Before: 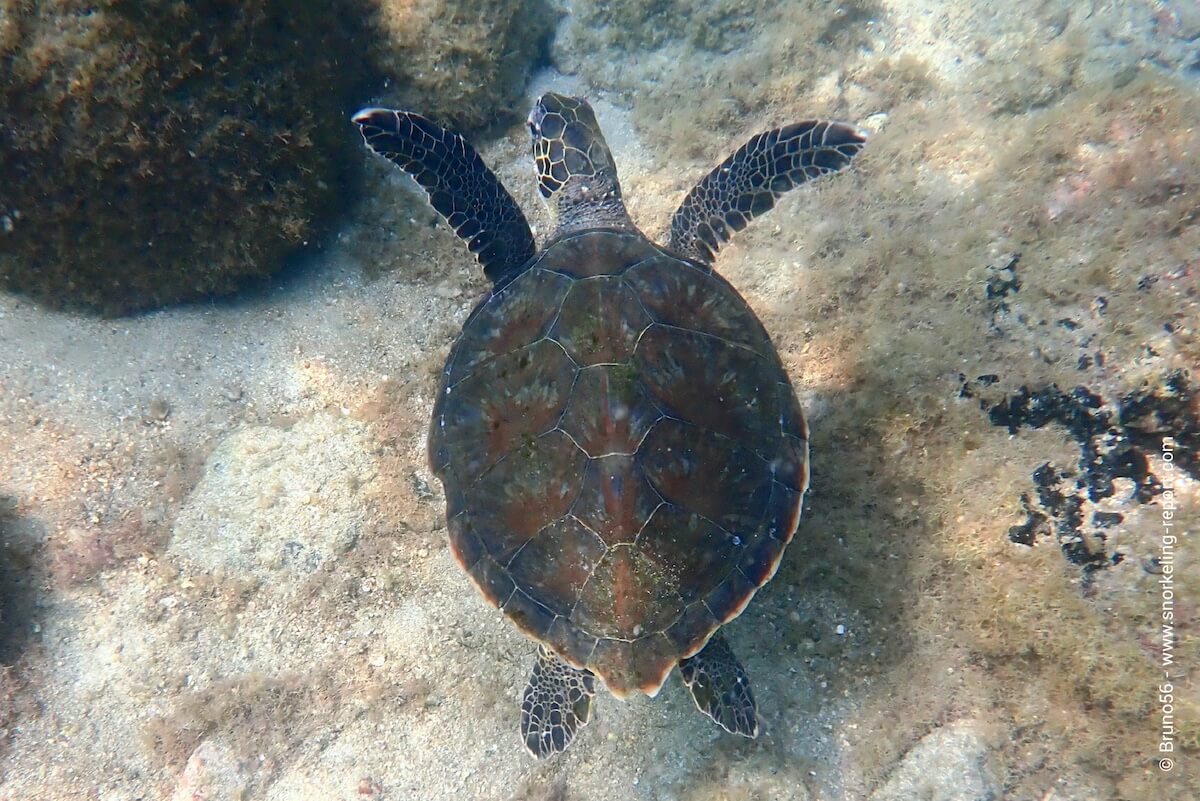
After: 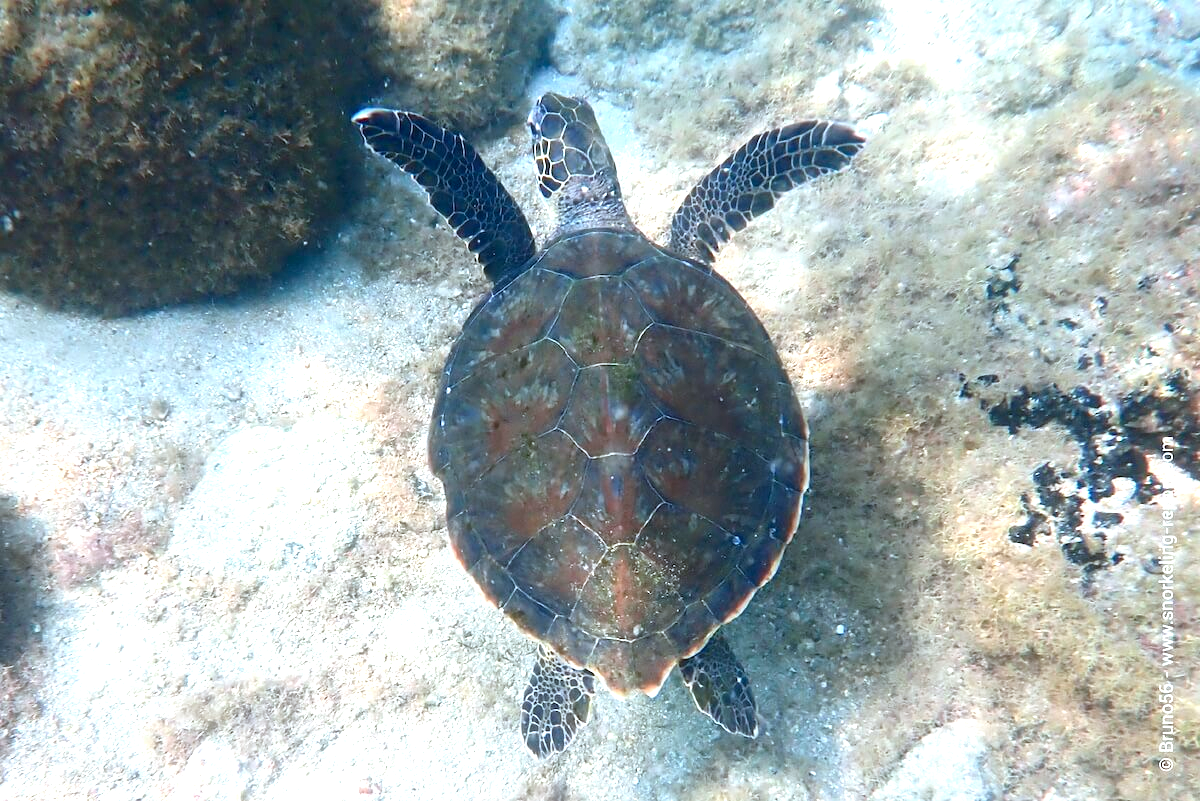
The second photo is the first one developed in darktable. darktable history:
exposure: black level correction 0.001, exposure 0.955 EV, compensate exposure bias true, compensate highlight preservation false
color correction: highlights a* -4.18, highlights b* -10.81
